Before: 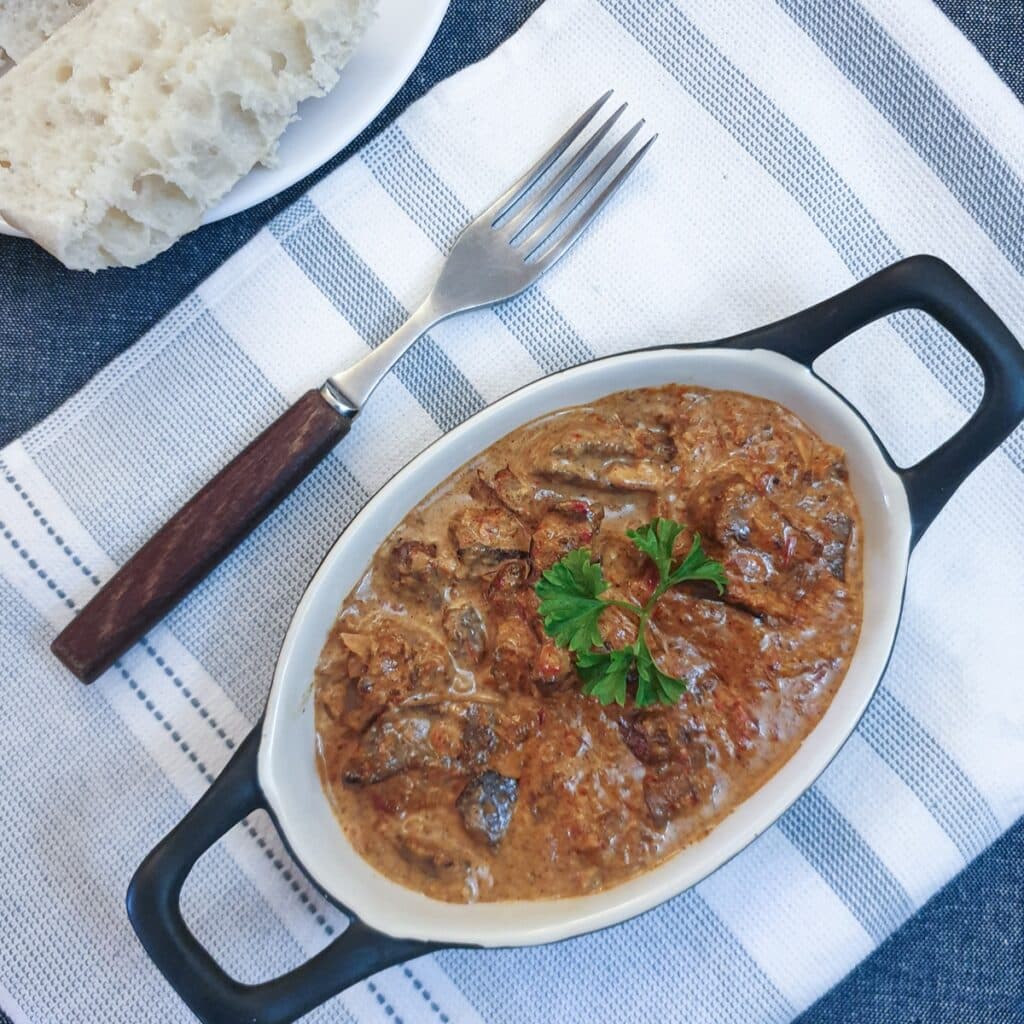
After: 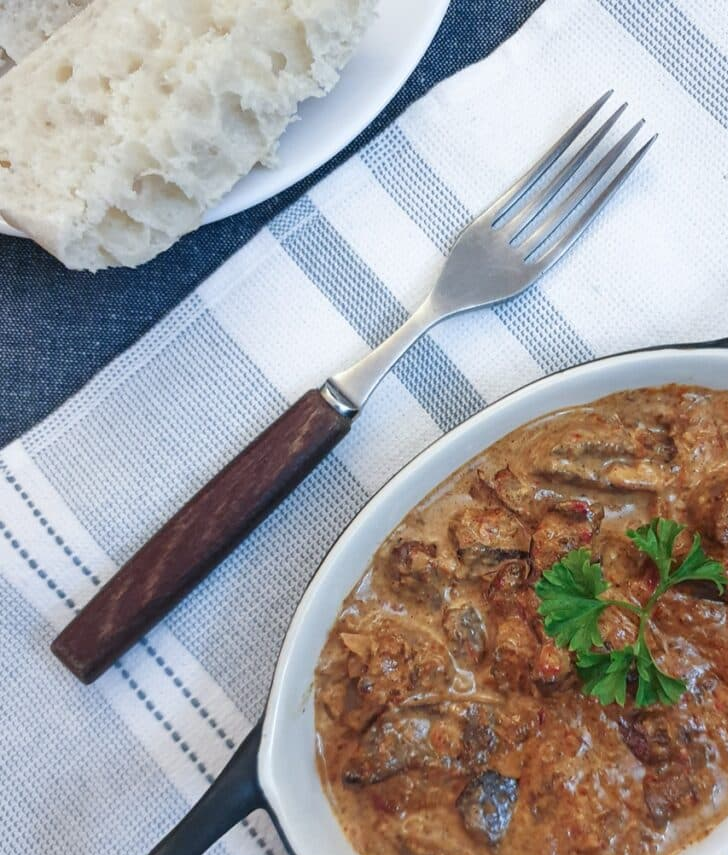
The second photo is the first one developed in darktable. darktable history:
crop: right 28.881%, bottom 16.435%
